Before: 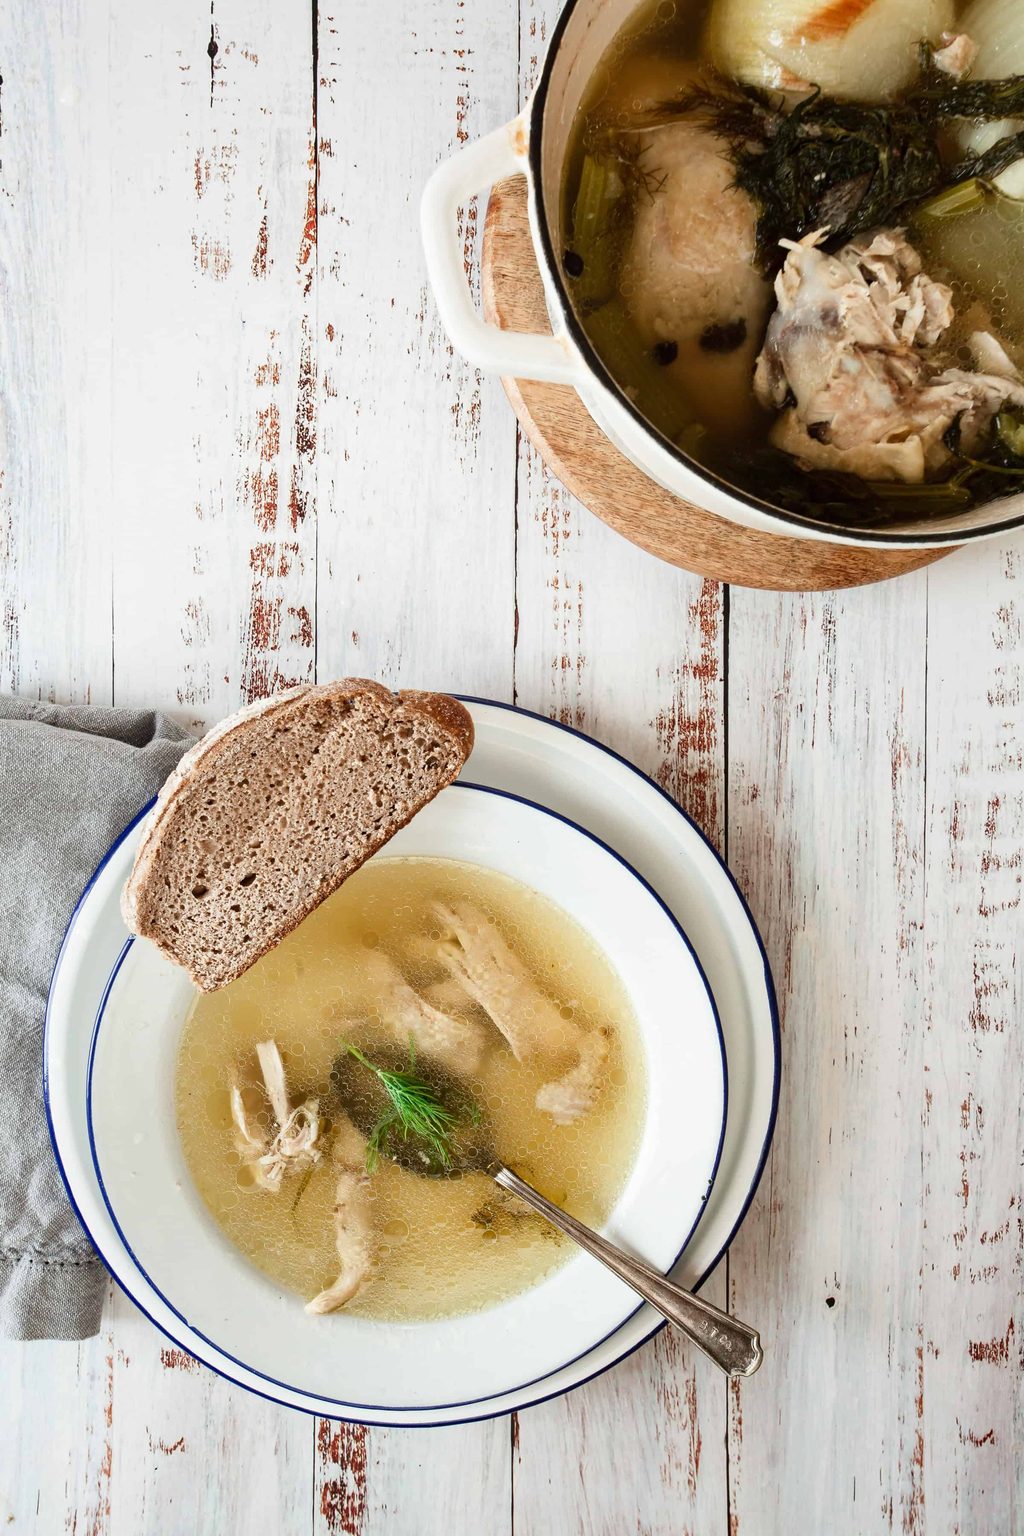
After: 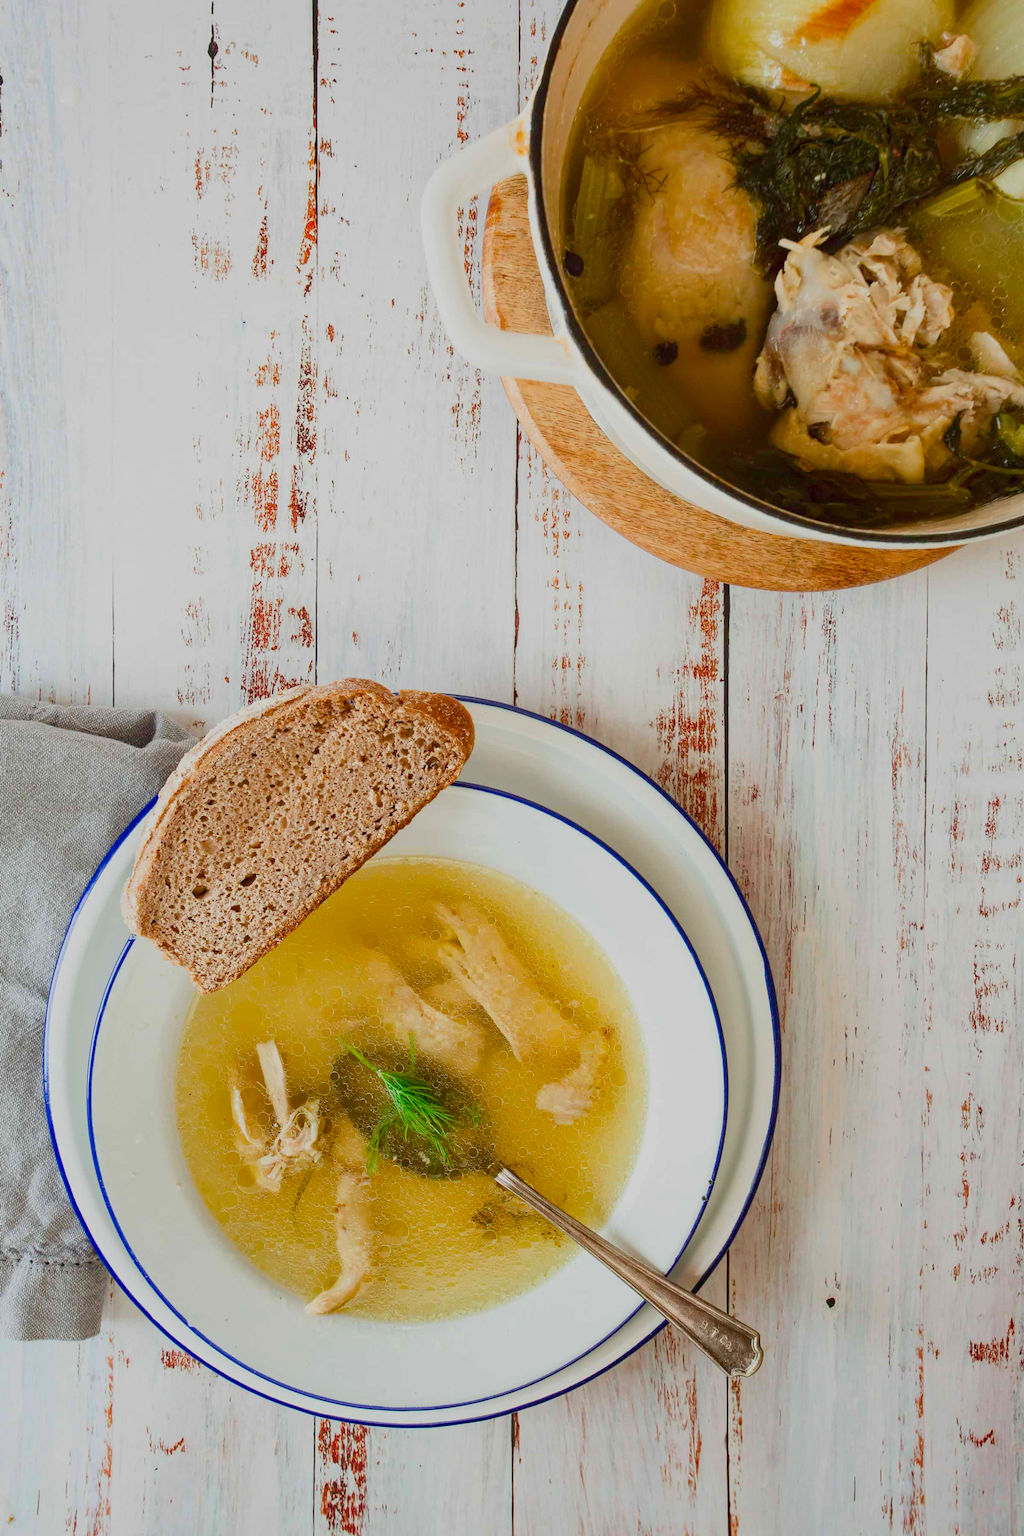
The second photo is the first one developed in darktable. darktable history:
color balance rgb: perceptual saturation grading › global saturation 31.216%, global vibrance 23.789%, contrast -24.689%
